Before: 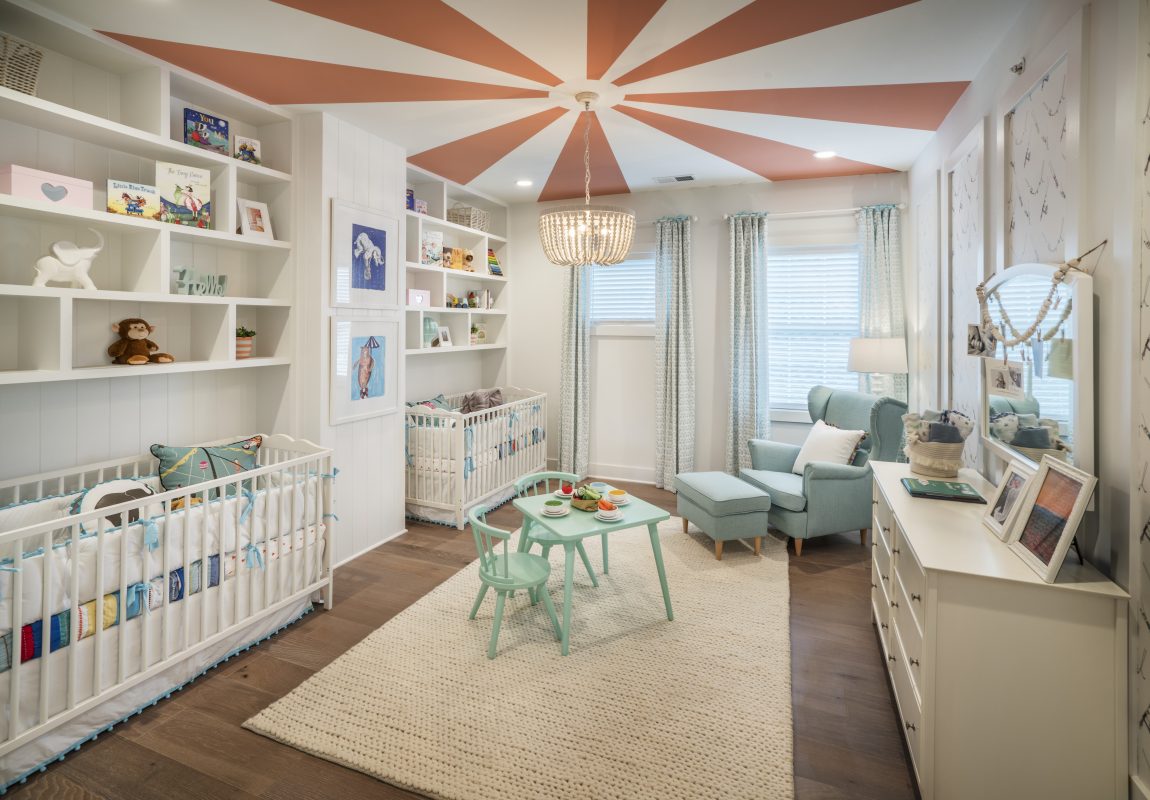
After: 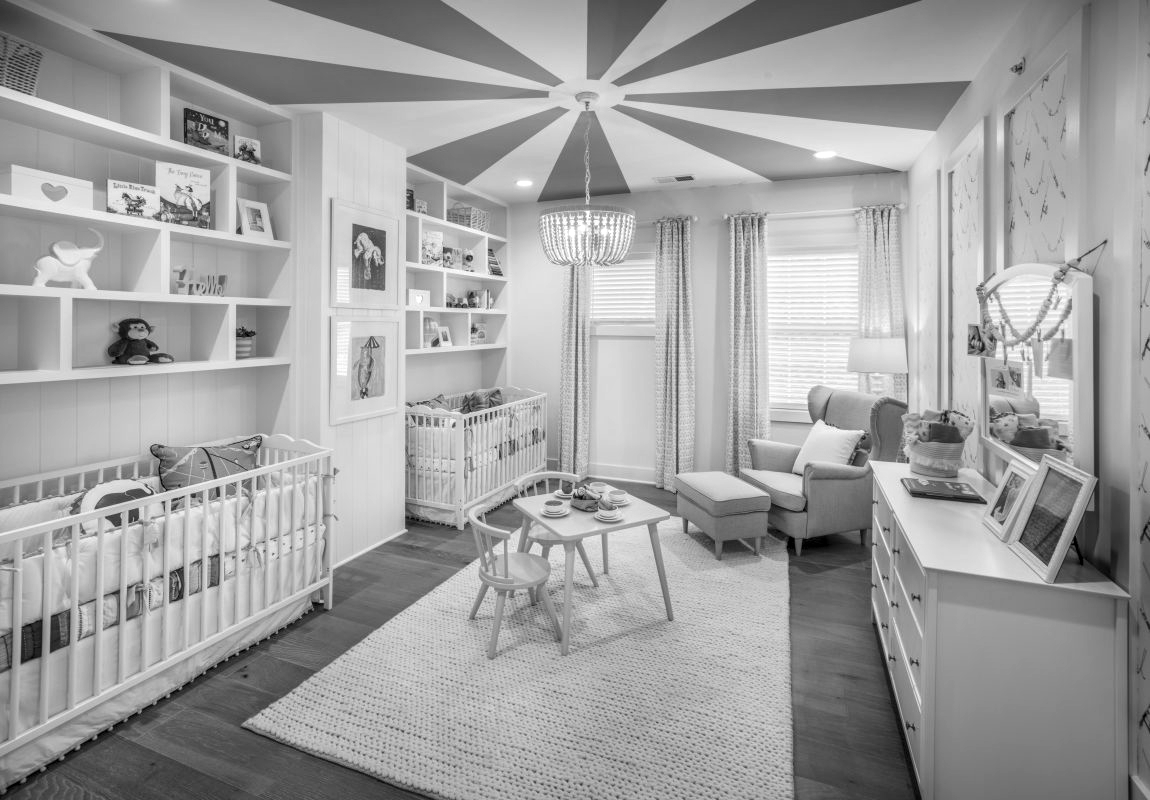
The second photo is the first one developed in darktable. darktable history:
local contrast: detail 130%
monochrome: a -6.99, b 35.61, size 1.4
